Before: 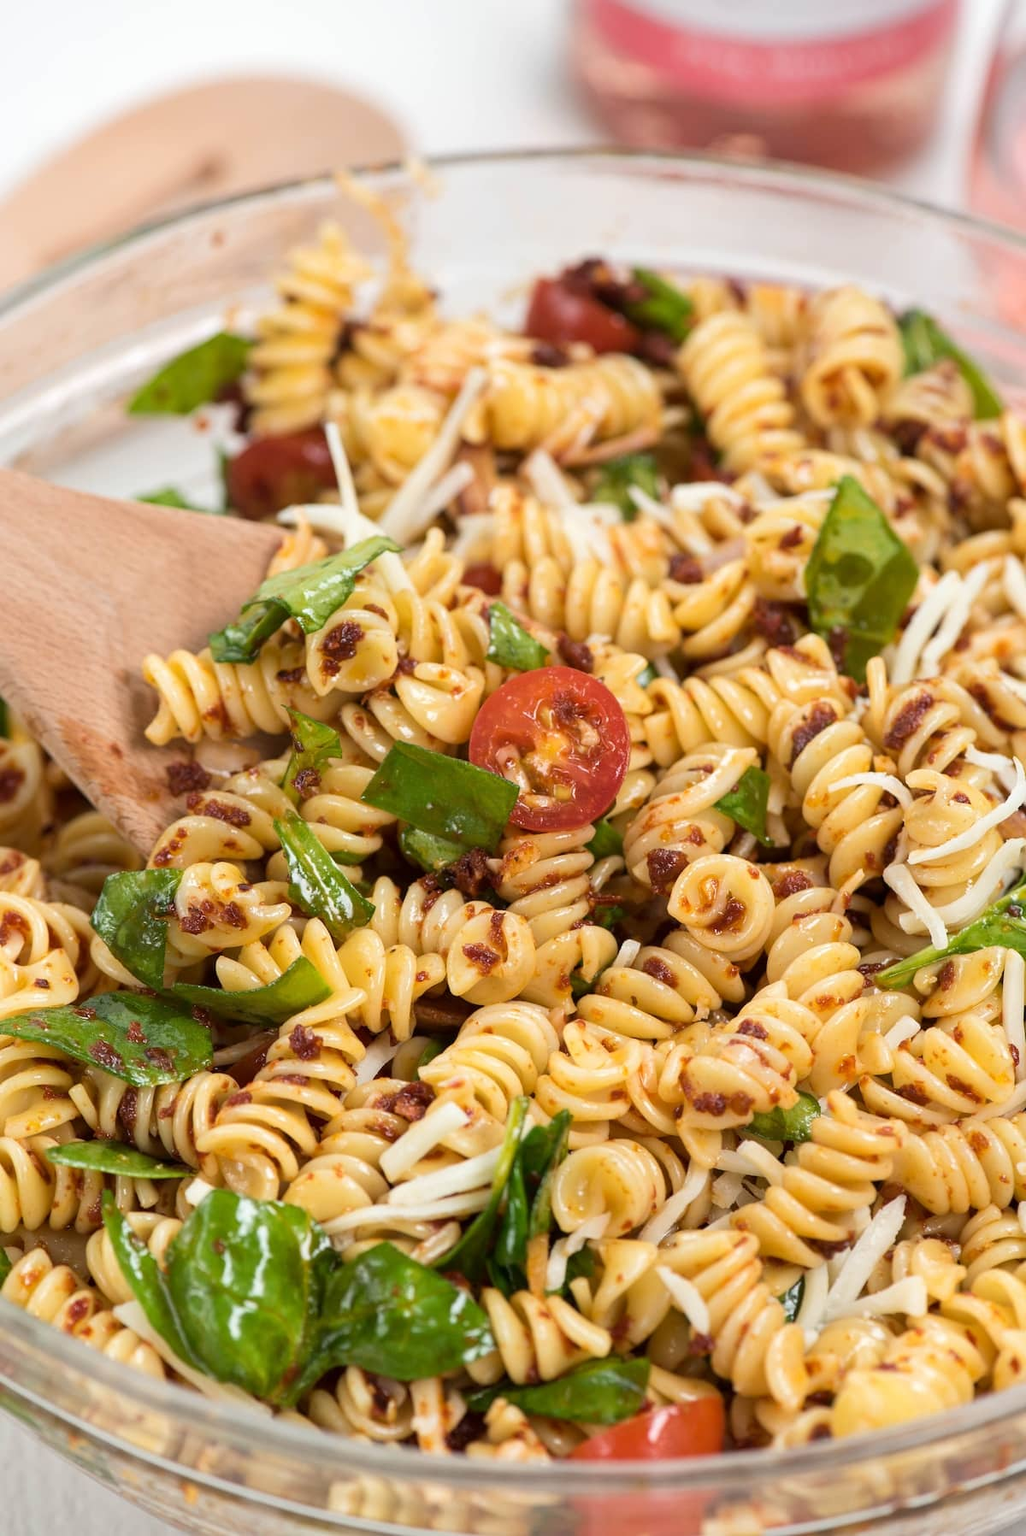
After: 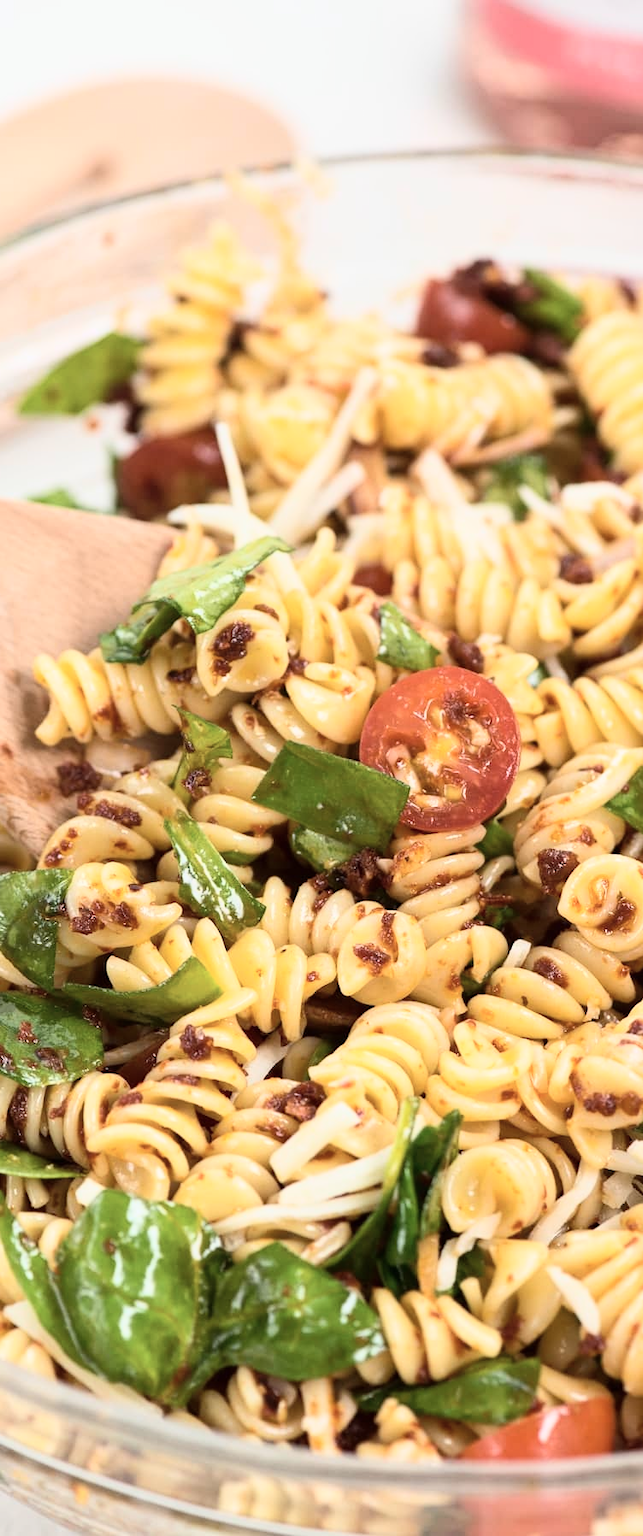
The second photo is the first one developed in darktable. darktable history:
tone equalizer: -8 EV 0.272 EV, -7 EV 0.42 EV, -6 EV 0.387 EV, -5 EV 0.213 EV, -3 EV -0.267 EV, -2 EV -0.419 EV, -1 EV -0.412 EV, +0 EV -0.281 EV, smoothing diameter 24.85%, edges refinement/feathering 10.04, preserve details guided filter
crop: left 10.693%, right 26.522%
tone curve: curves: ch0 [(0, 0) (0.093, 0.104) (0.226, 0.291) (0.327, 0.431) (0.471, 0.648) (0.759, 0.926) (1, 1)], color space Lab, independent channels, preserve colors none
